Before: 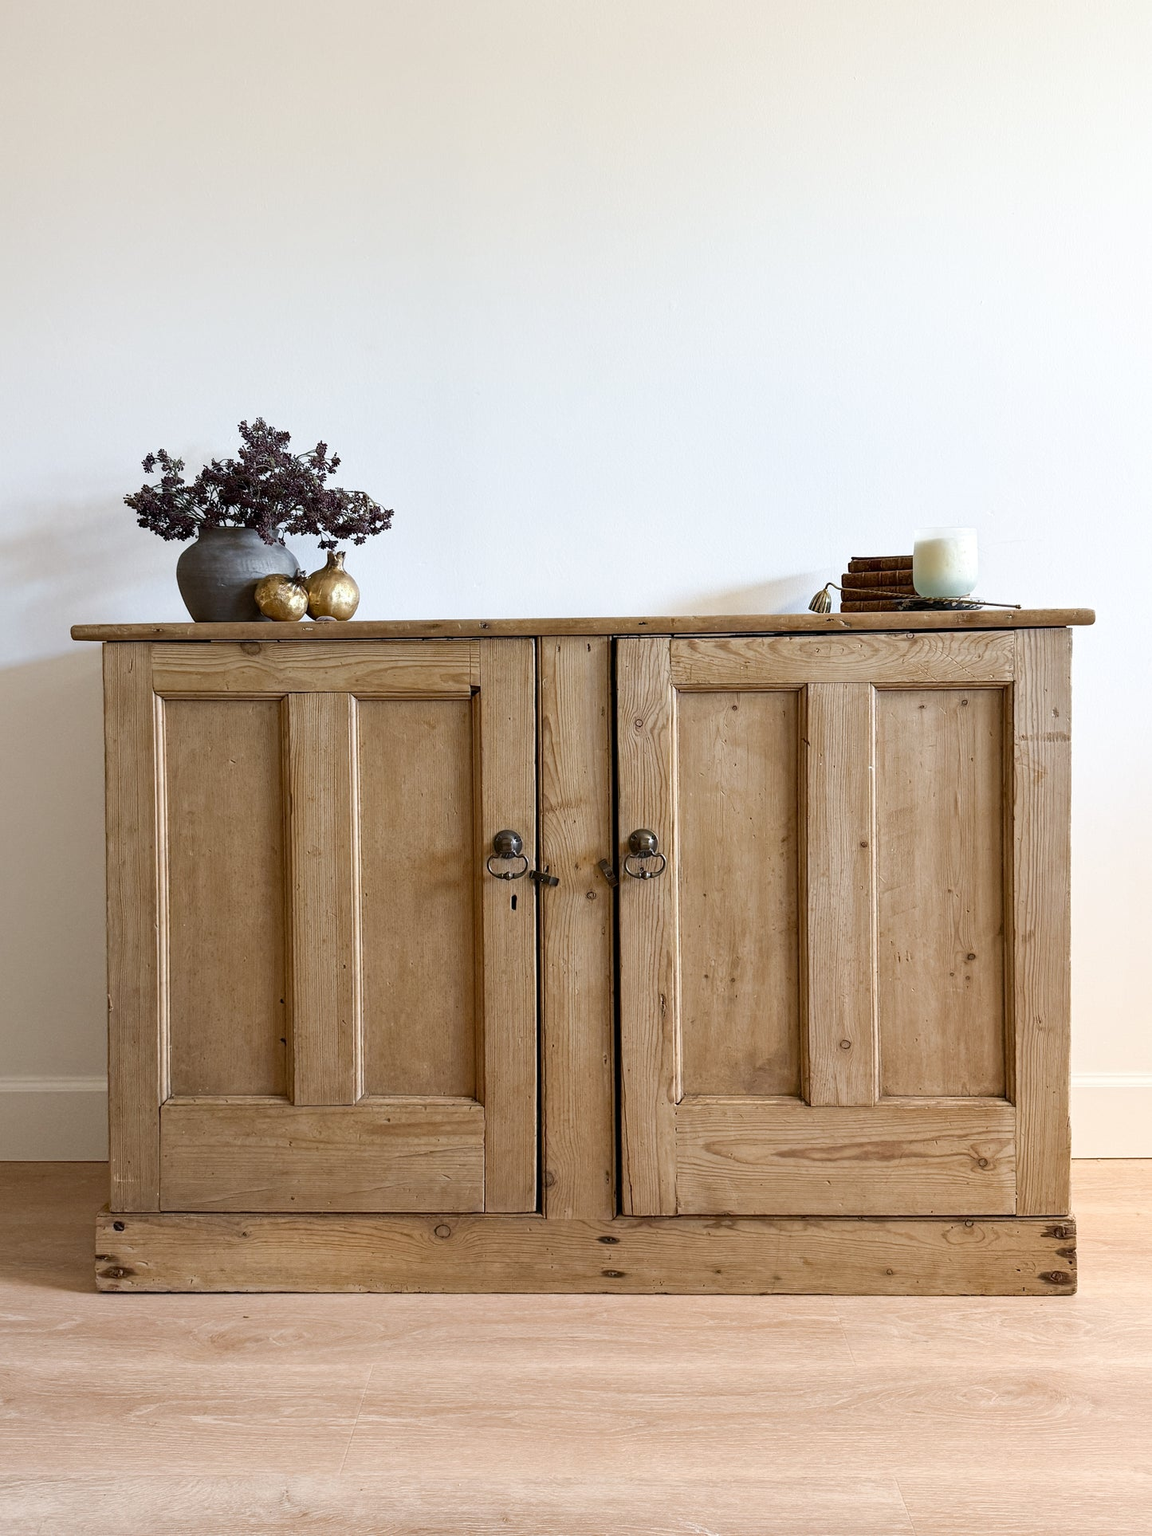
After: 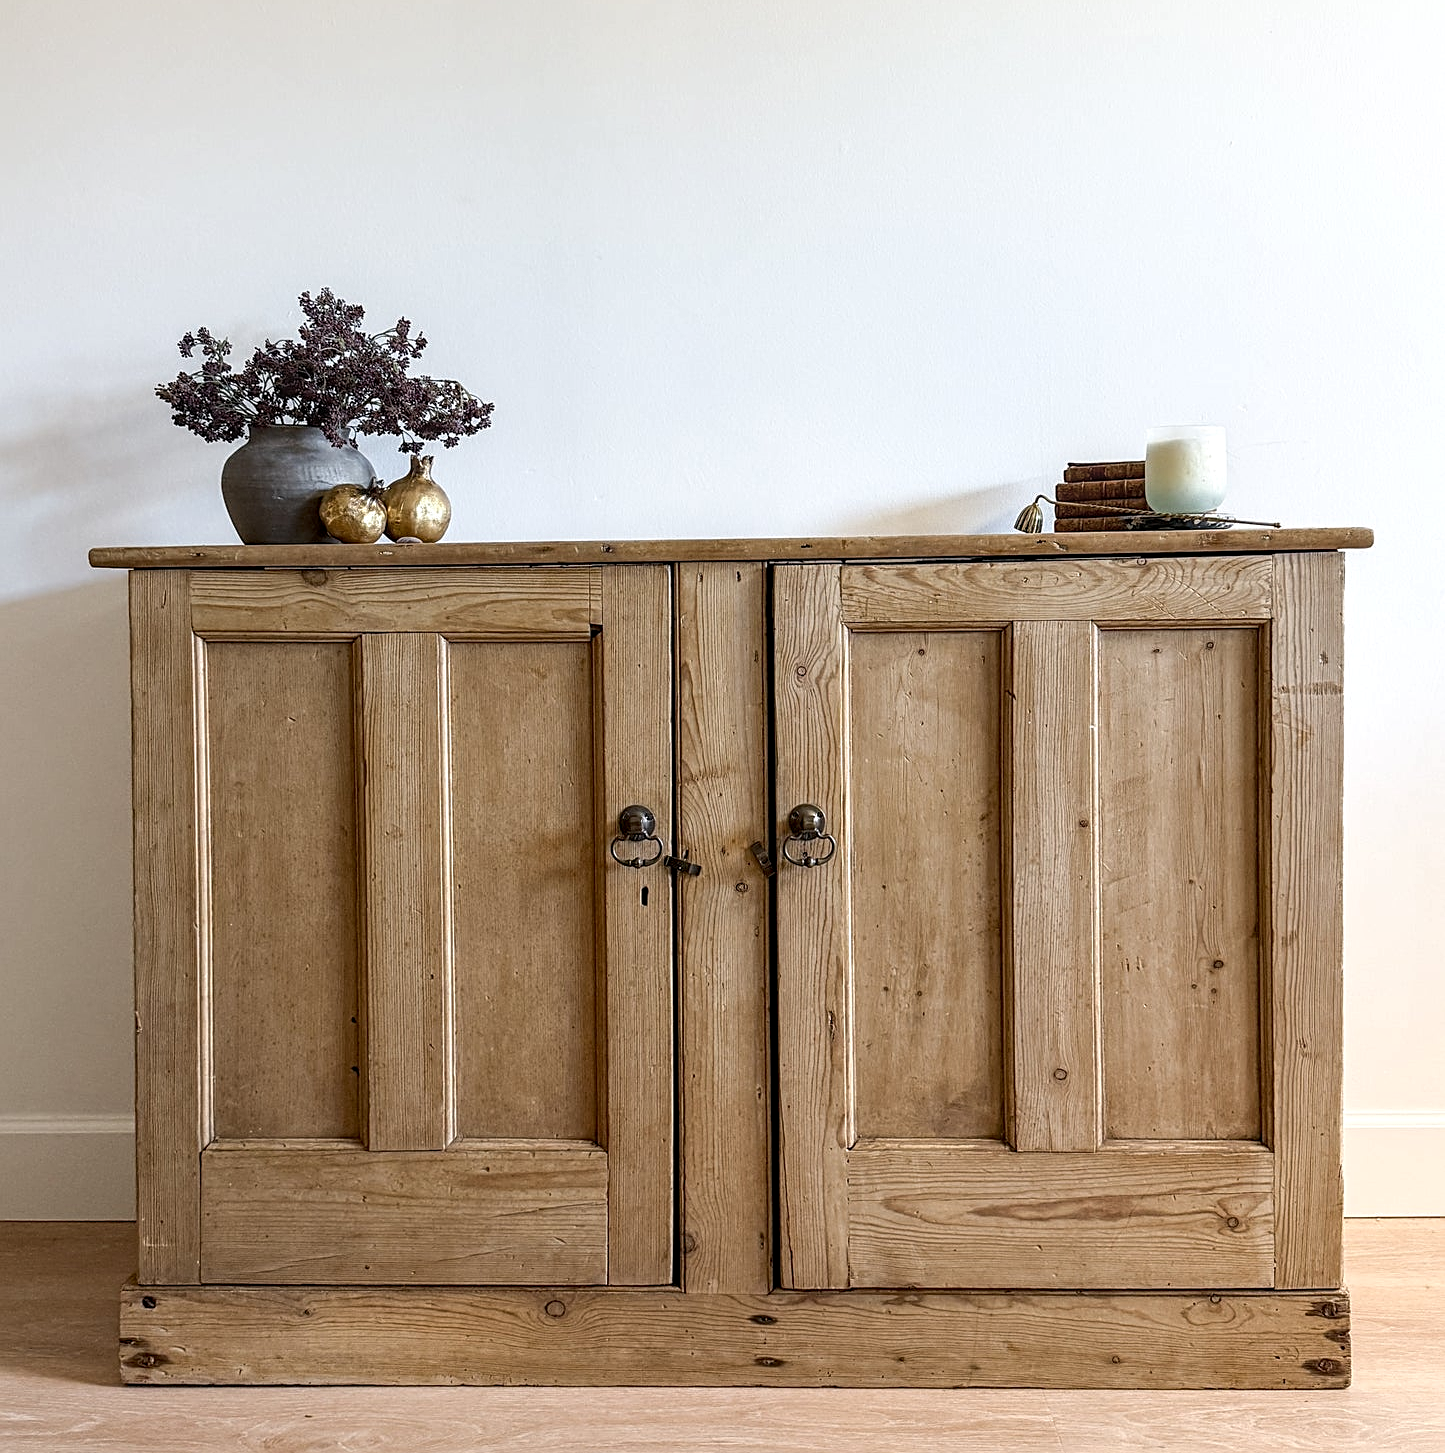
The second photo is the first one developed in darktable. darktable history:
local contrast: detail 130%
crop and rotate: top 12.25%, bottom 12.321%
sharpen: on, module defaults
